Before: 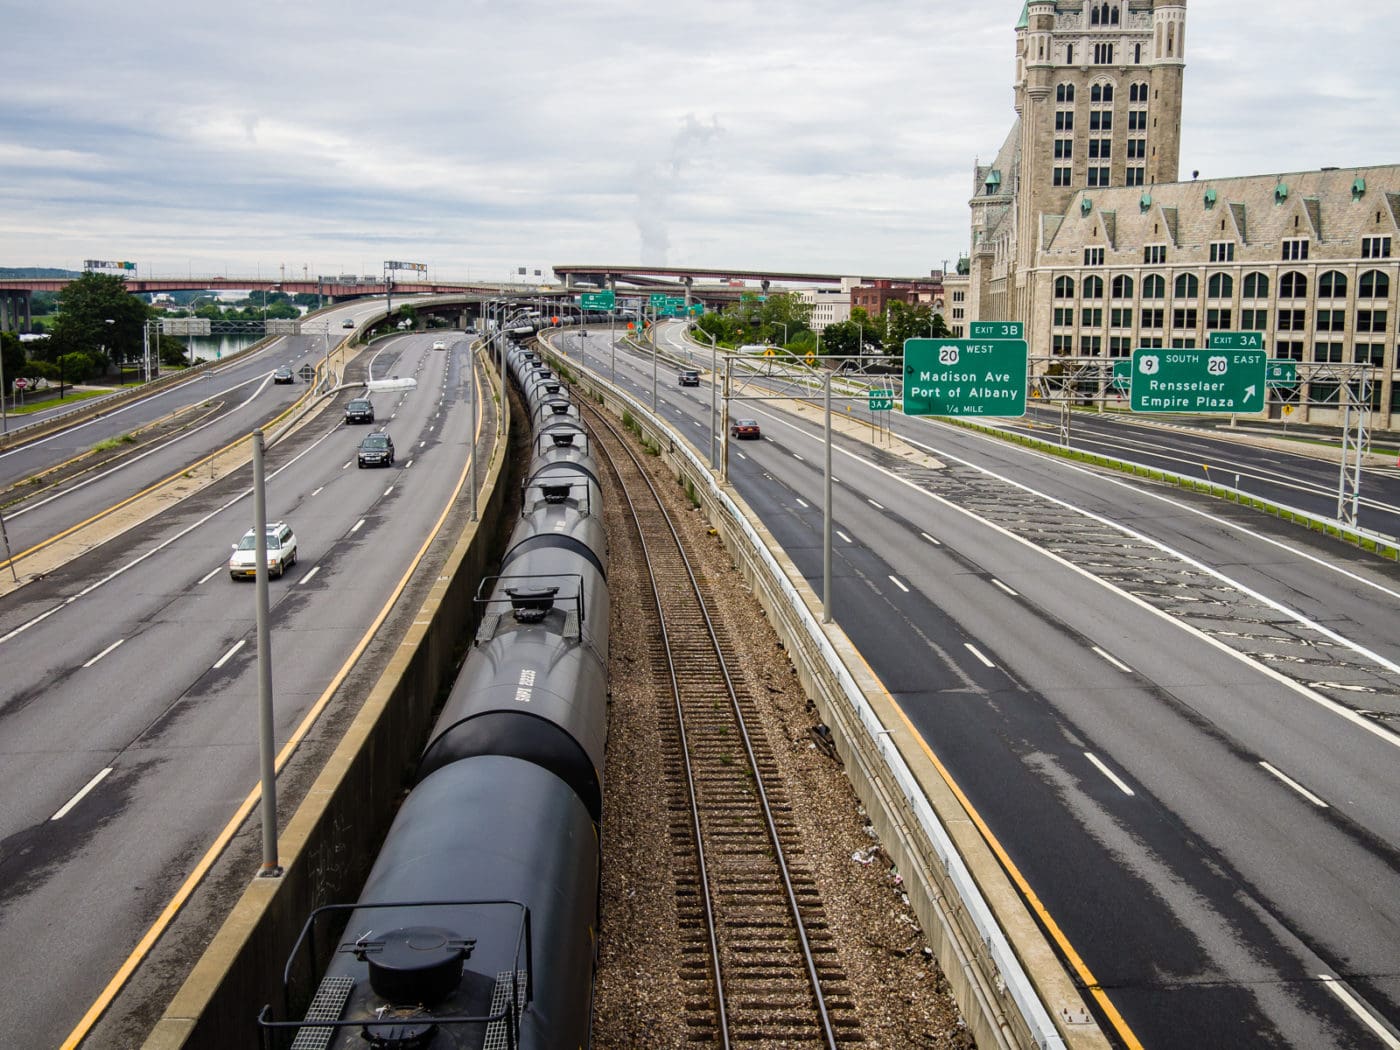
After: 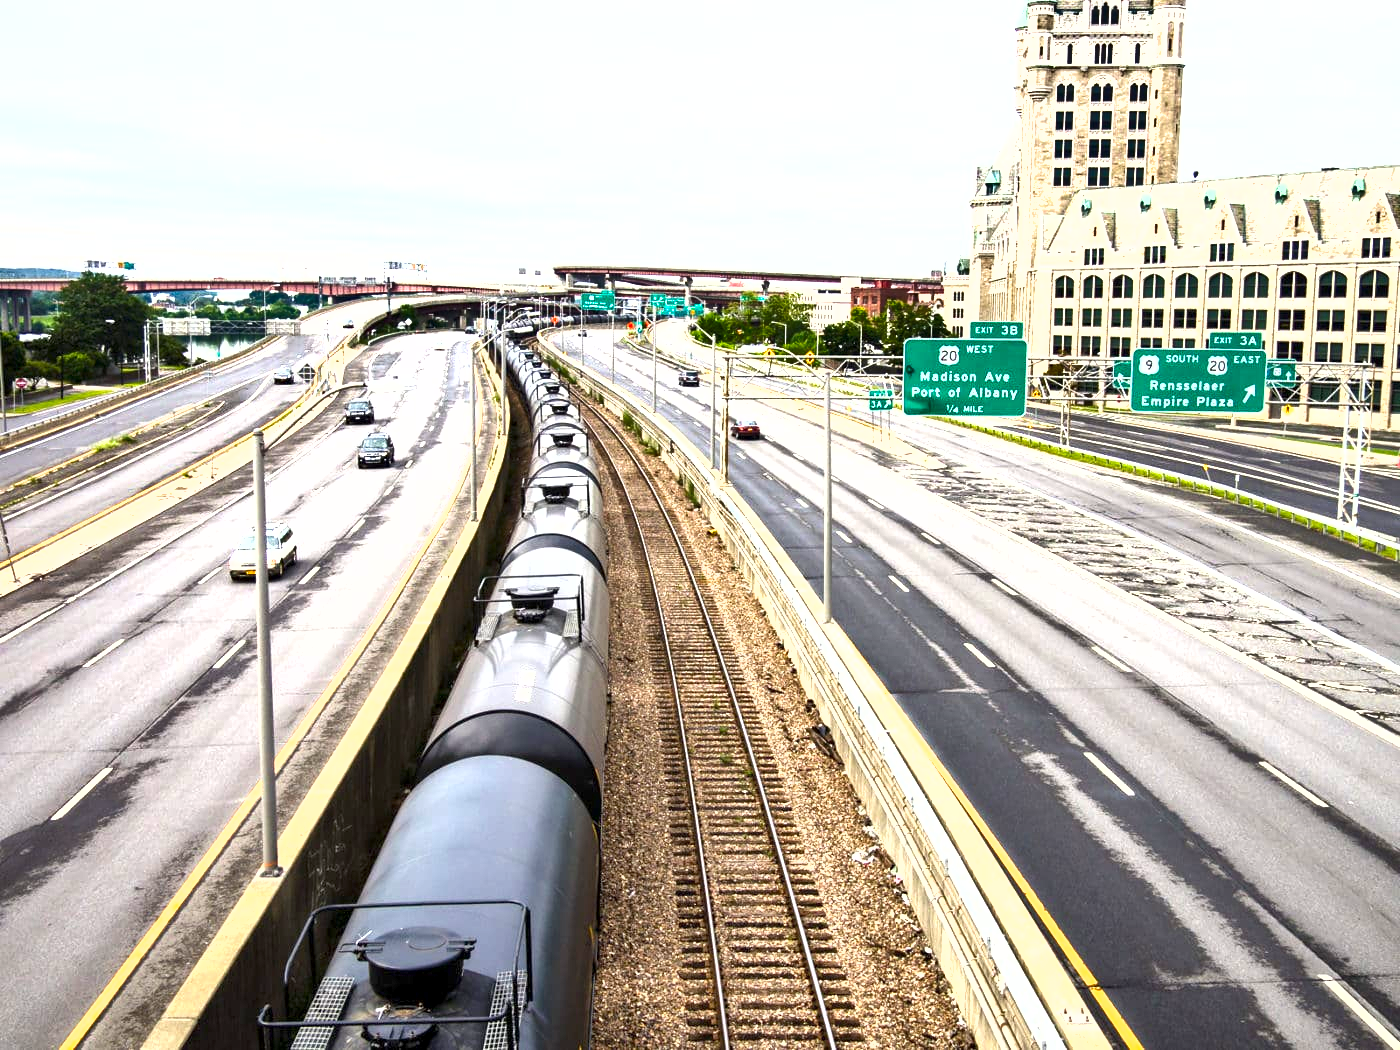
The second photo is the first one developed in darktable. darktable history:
exposure: black level correction 0.001, exposure 1.735 EV, compensate highlight preservation false
shadows and highlights: low approximation 0.01, soften with gaussian
